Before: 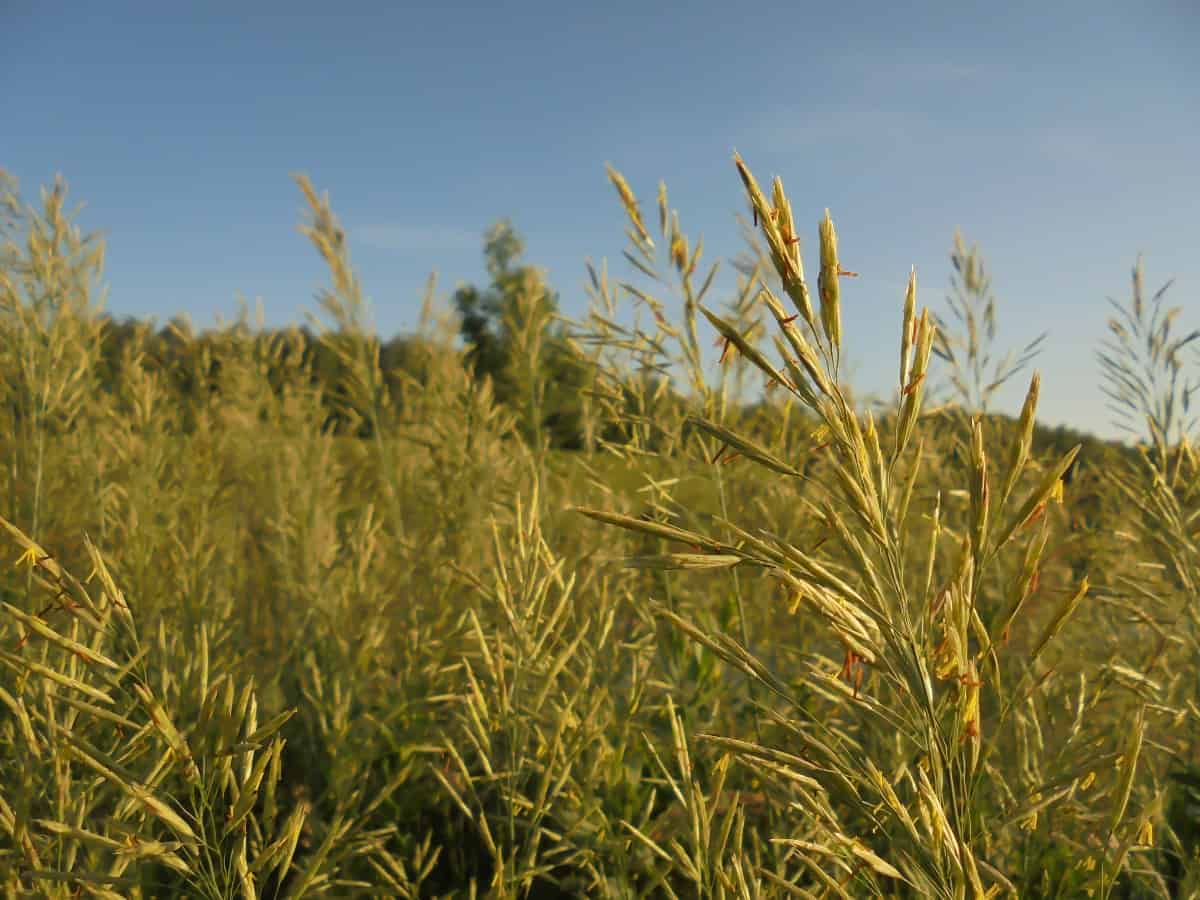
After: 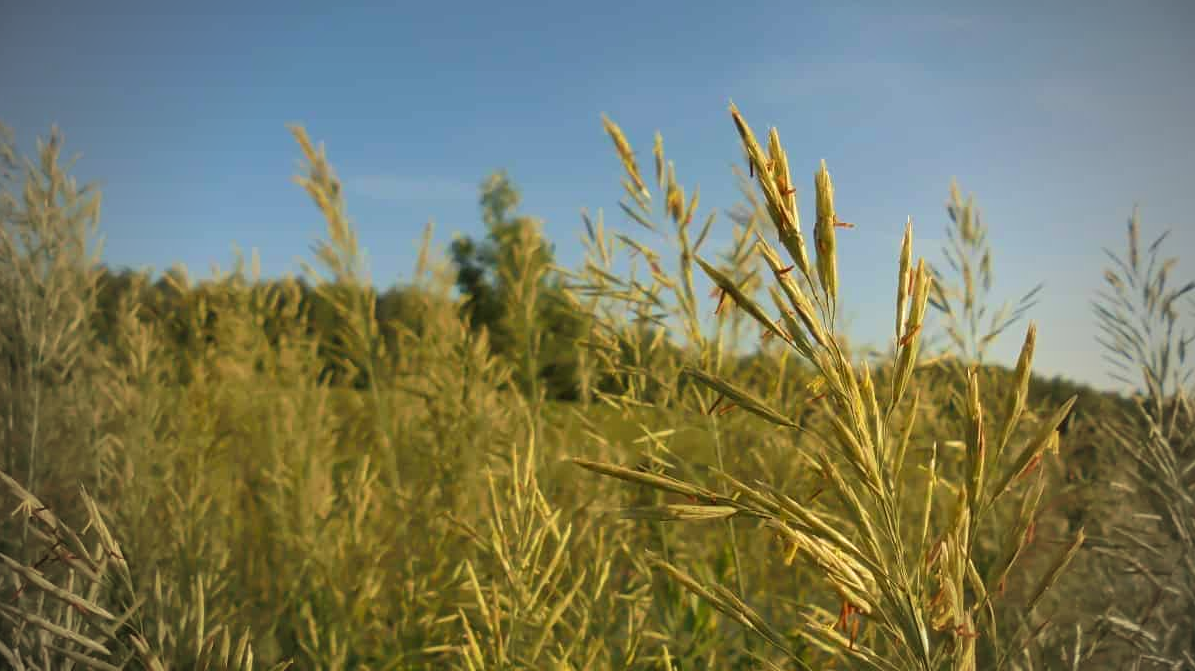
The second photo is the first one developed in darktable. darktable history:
crop: left 0.357%, top 5.48%, bottom 19.87%
vignetting: fall-off start 67.01%, width/height ratio 1.018
velvia: on, module defaults
